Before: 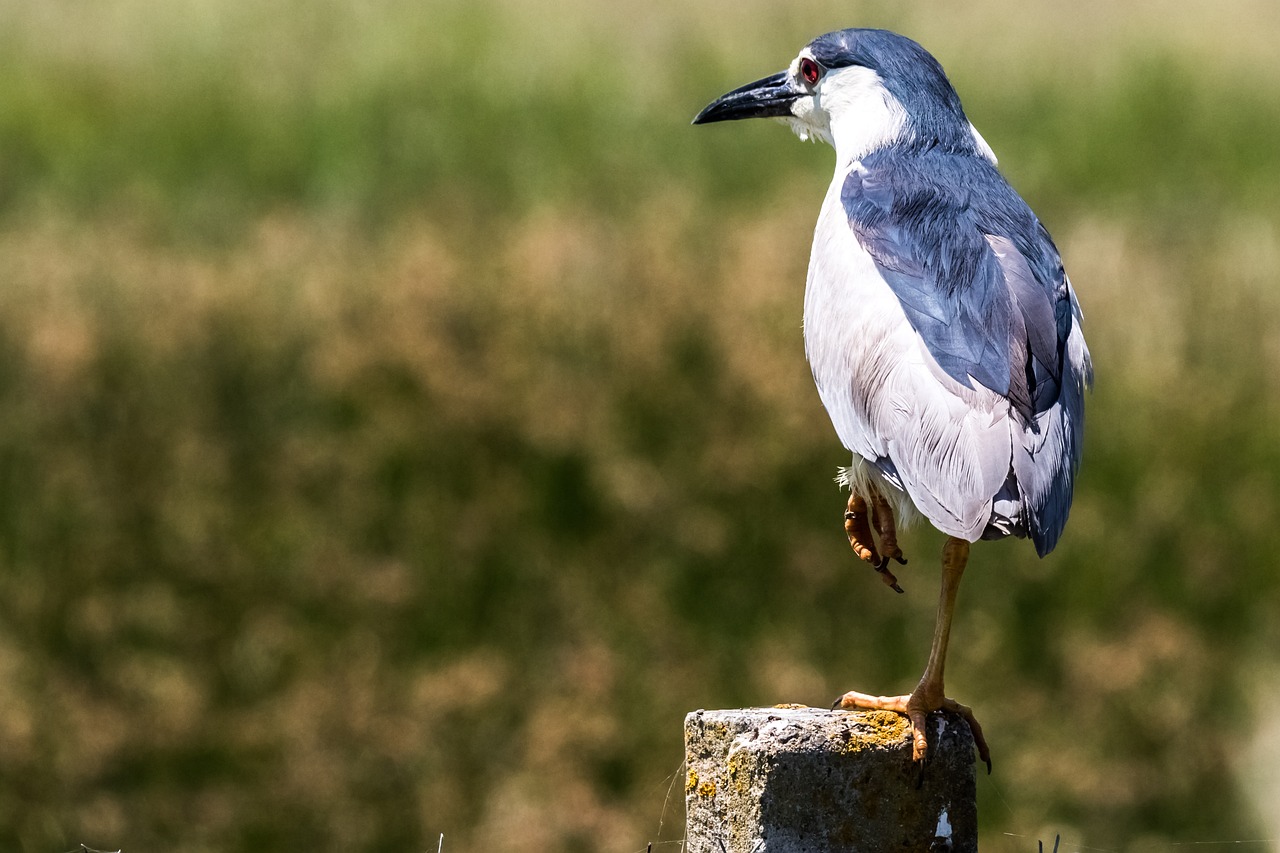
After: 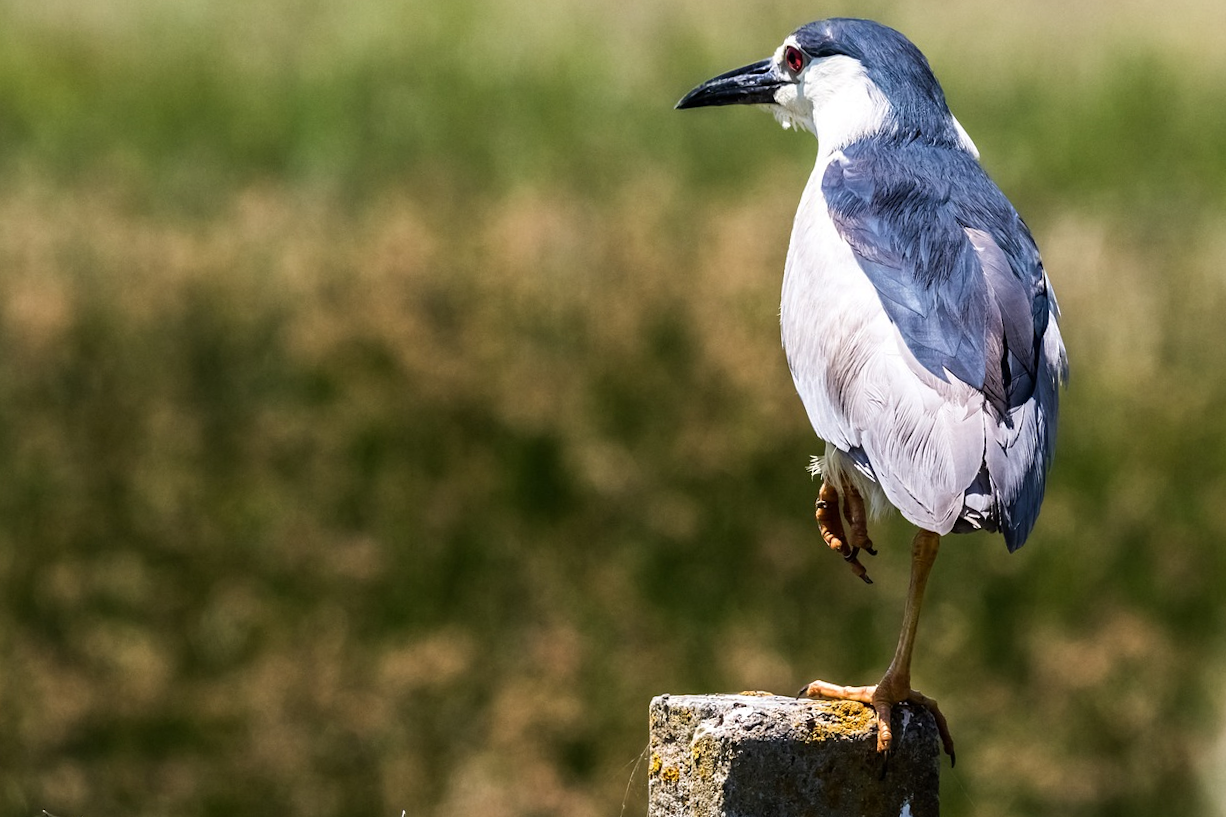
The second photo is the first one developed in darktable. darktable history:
tone equalizer: on, module defaults
crop and rotate: angle -1.69°
